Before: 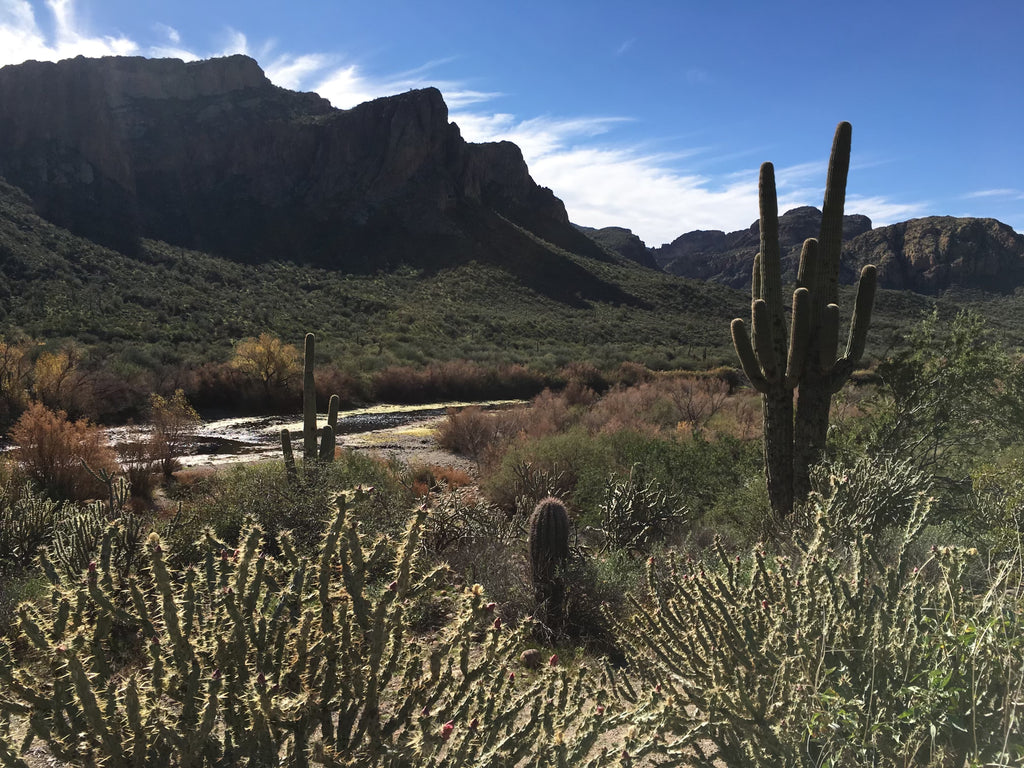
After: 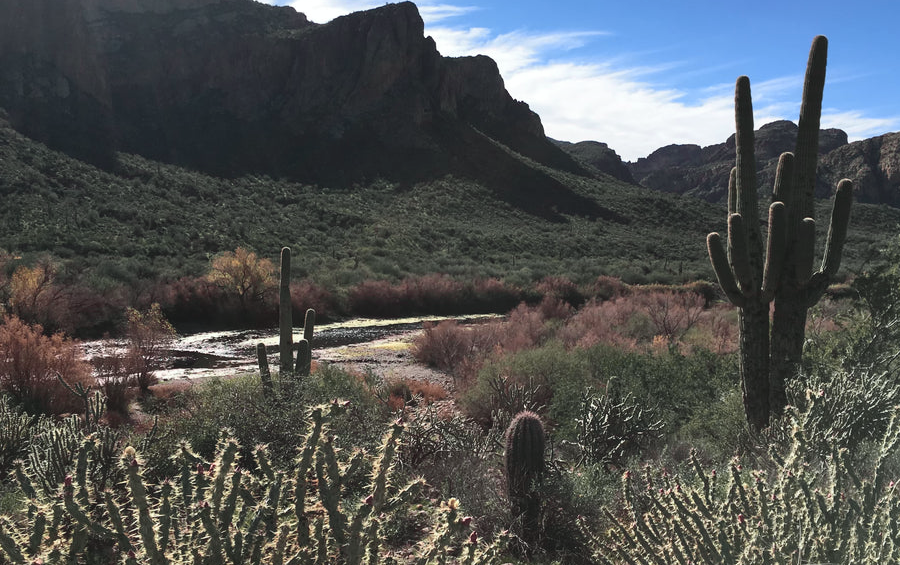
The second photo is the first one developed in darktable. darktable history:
tone curve: curves: ch0 [(0, 0.046) (0.04, 0.074) (0.831, 0.861) (1, 1)]; ch1 [(0, 0) (0.146, 0.159) (0.338, 0.365) (0.417, 0.455) (0.489, 0.486) (0.504, 0.502) (0.529, 0.537) (0.563, 0.567) (1, 1)]; ch2 [(0, 0) (0.307, 0.298) (0.388, 0.375) (0.443, 0.456) (0.485, 0.492) (0.544, 0.525) (1, 1)], color space Lab, independent channels, preserve colors none
crop and rotate: left 2.425%, top 11.305%, right 9.6%, bottom 15.08%
